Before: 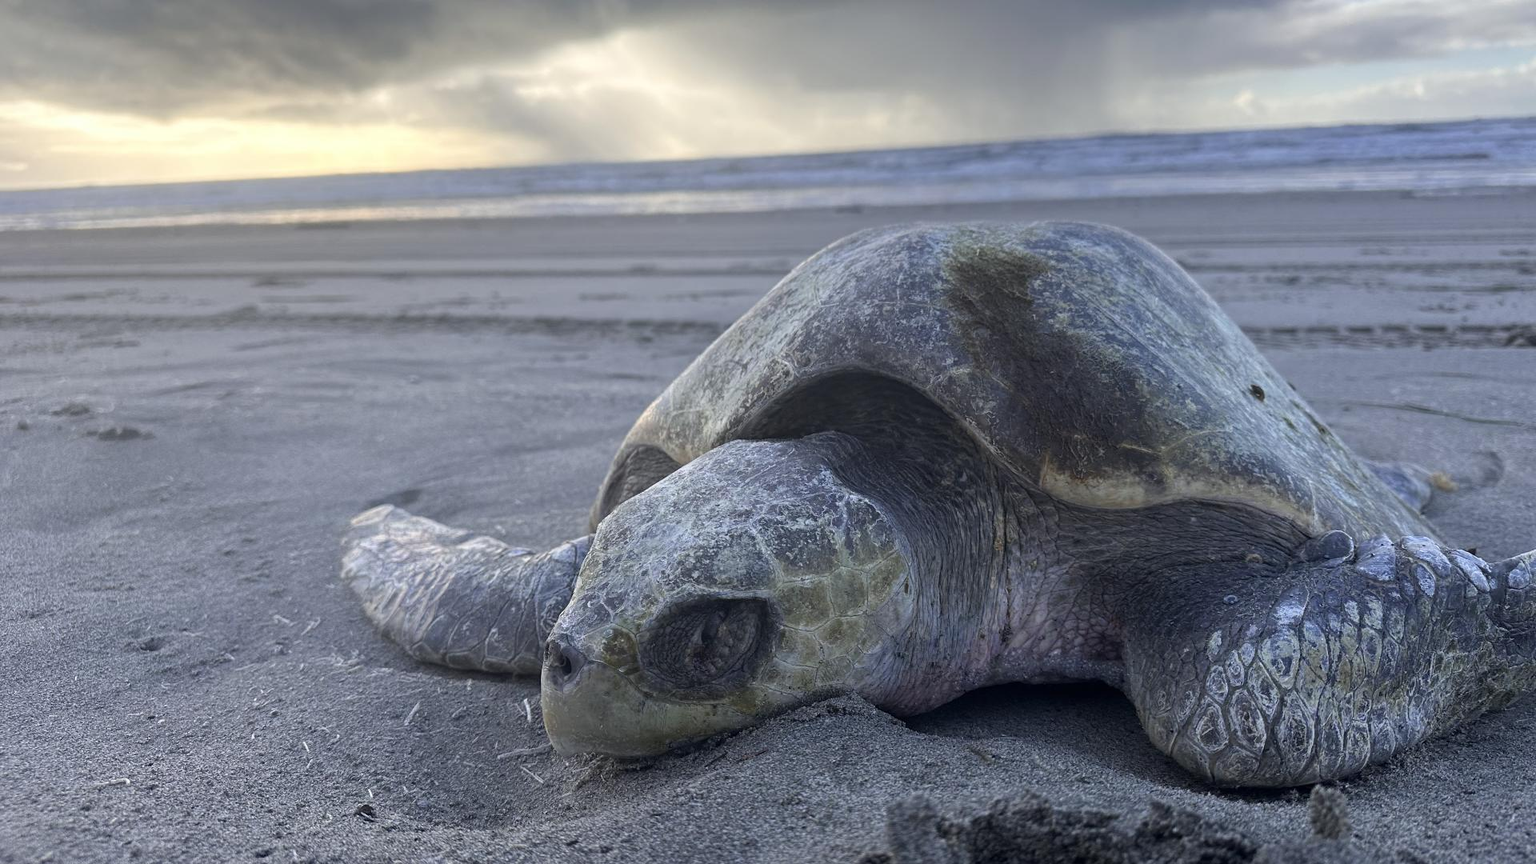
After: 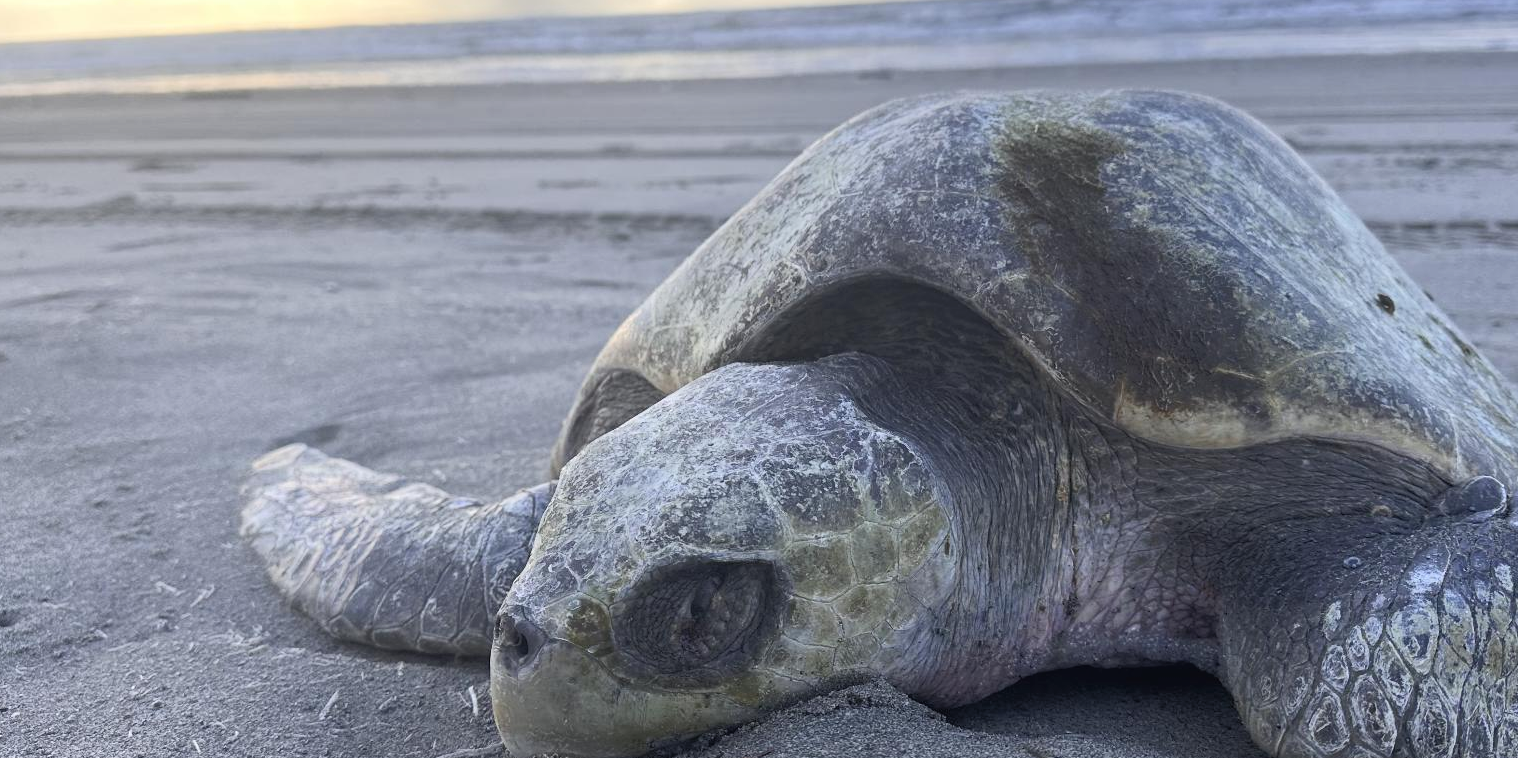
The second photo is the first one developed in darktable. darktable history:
tone curve: curves: ch0 [(0, 0) (0.003, 0.026) (0.011, 0.03) (0.025, 0.047) (0.044, 0.082) (0.069, 0.119) (0.1, 0.157) (0.136, 0.19) (0.177, 0.231) (0.224, 0.27) (0.277, 0.318) (0.335, 0.383) (0.399, 0.456) (0.468, 0.532) (0.543, 0.618) (0.623, 0.71) (0.709, 0.786) (0.801, 0.851) (0.898, 0.908) (1, 1)], color space Lab, independent channels, preserve colors none
crop: left 9.693%, top 17.4%, right 11.223%, bottom 12.395%
